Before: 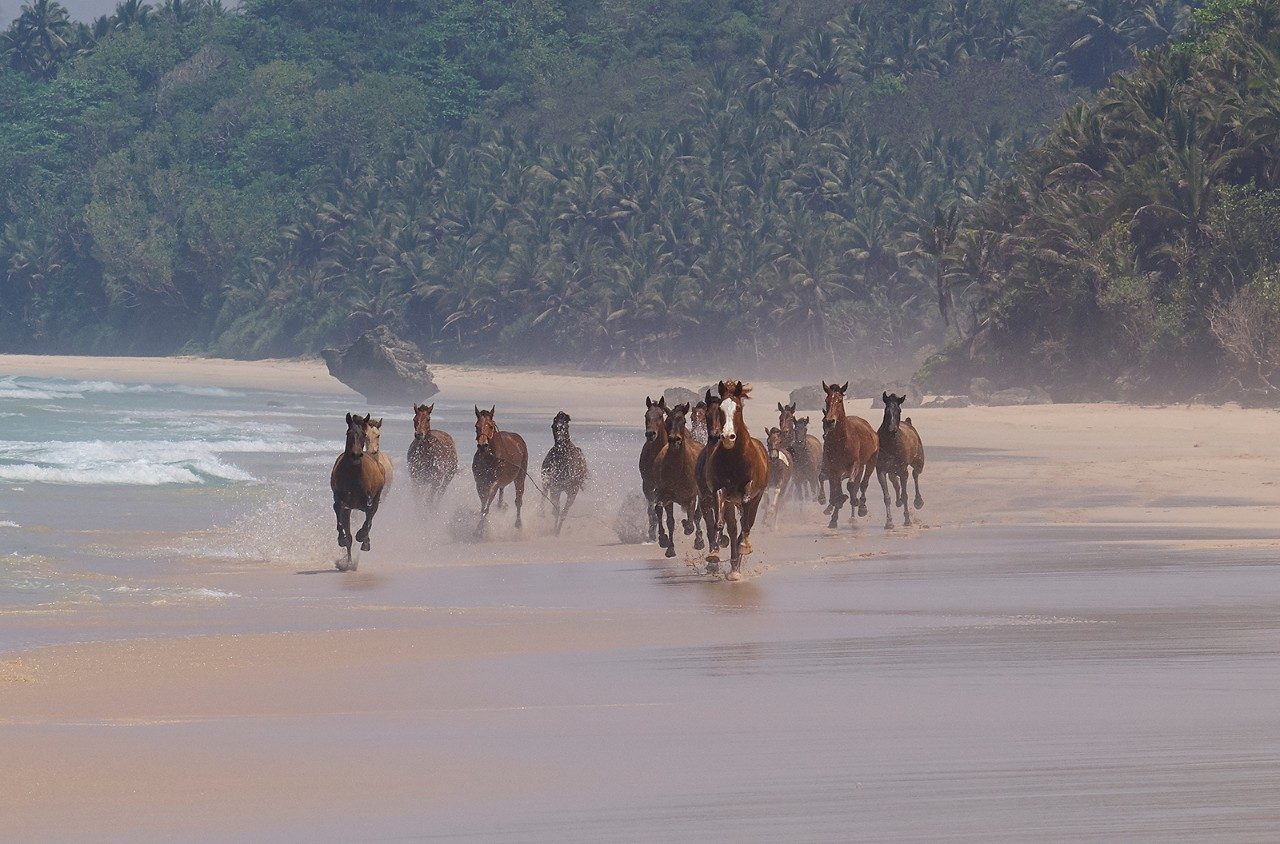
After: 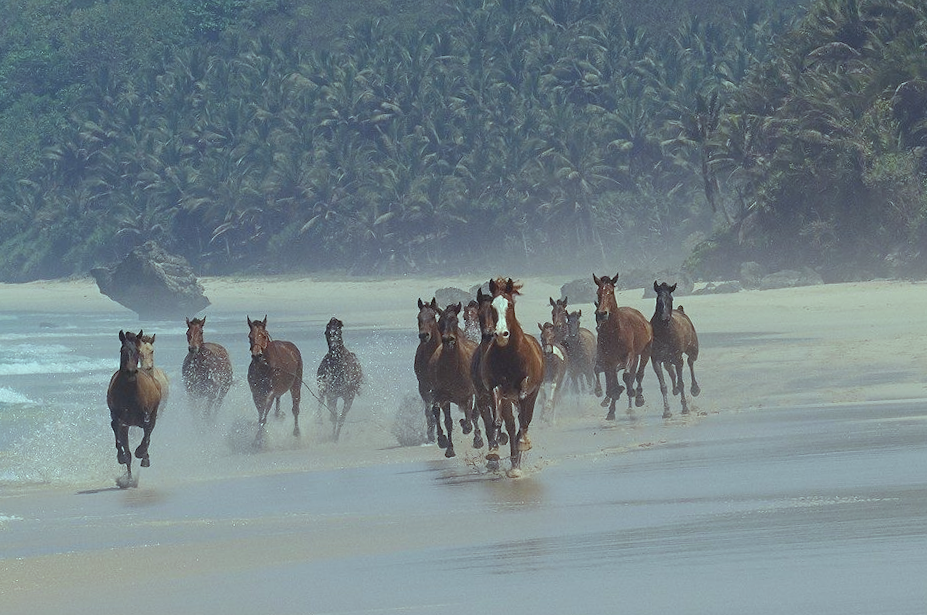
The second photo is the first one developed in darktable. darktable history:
contrast brightness saturation: contrast -0.1, saturation -0.1
crop: left 16.768%, top 8.653%, right 8.362%, bottom 12.485%
color balance: mode lift, gamma, gain (sRGB), lift [0.997, 0.979, 1.021, 1.011], gamma [1, 1.084, 0.916, 0.998], gain [1, 0.87, 1.13, 1.101], contrast 4.55%, contrast fulcrum 38.24%, output saturation 104.09%
rotate and perspective: rotation -3°, crop left 0.031, crop right 0.968, crop top 0.07, crop bottom 0.93
